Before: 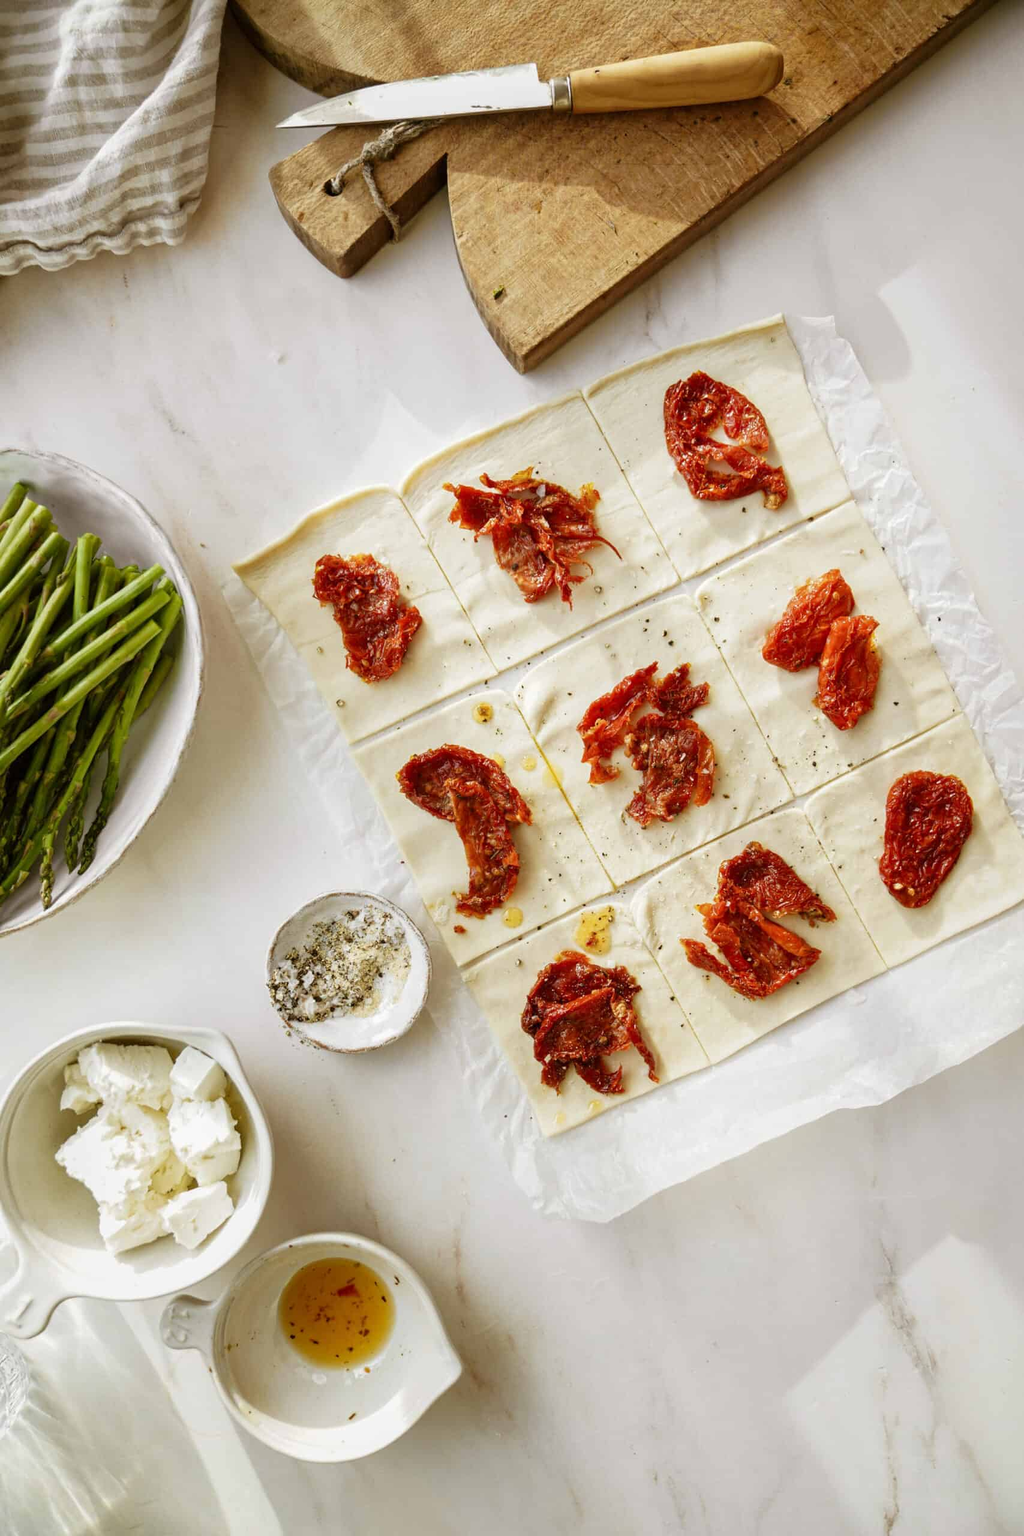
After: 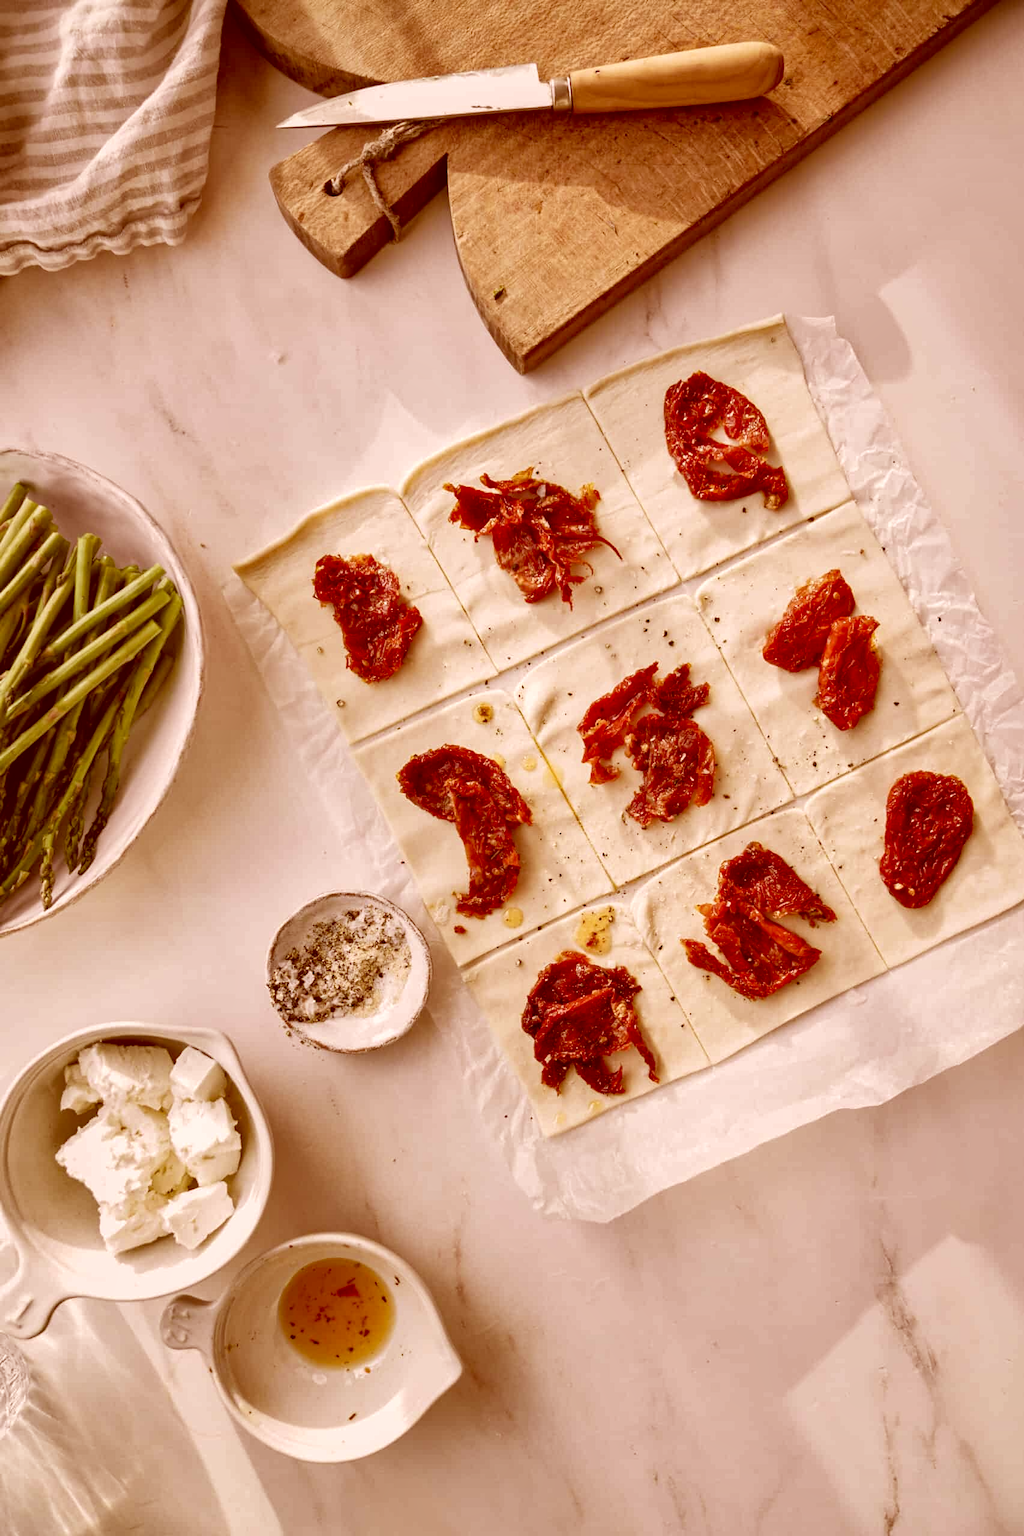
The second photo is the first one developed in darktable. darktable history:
color correction: highlights a* 9.13, highlights b* 8.72, shadows a* 39.54, shadows b* 39.8, saturation 0.769
shadows and highlights: white point adjustment 1.1, soften with gaussian
color calibration: illuminant same as pipeline (D50), adaptation XYZ, x 0.345, y 0.358, temperature 5007.62 K
